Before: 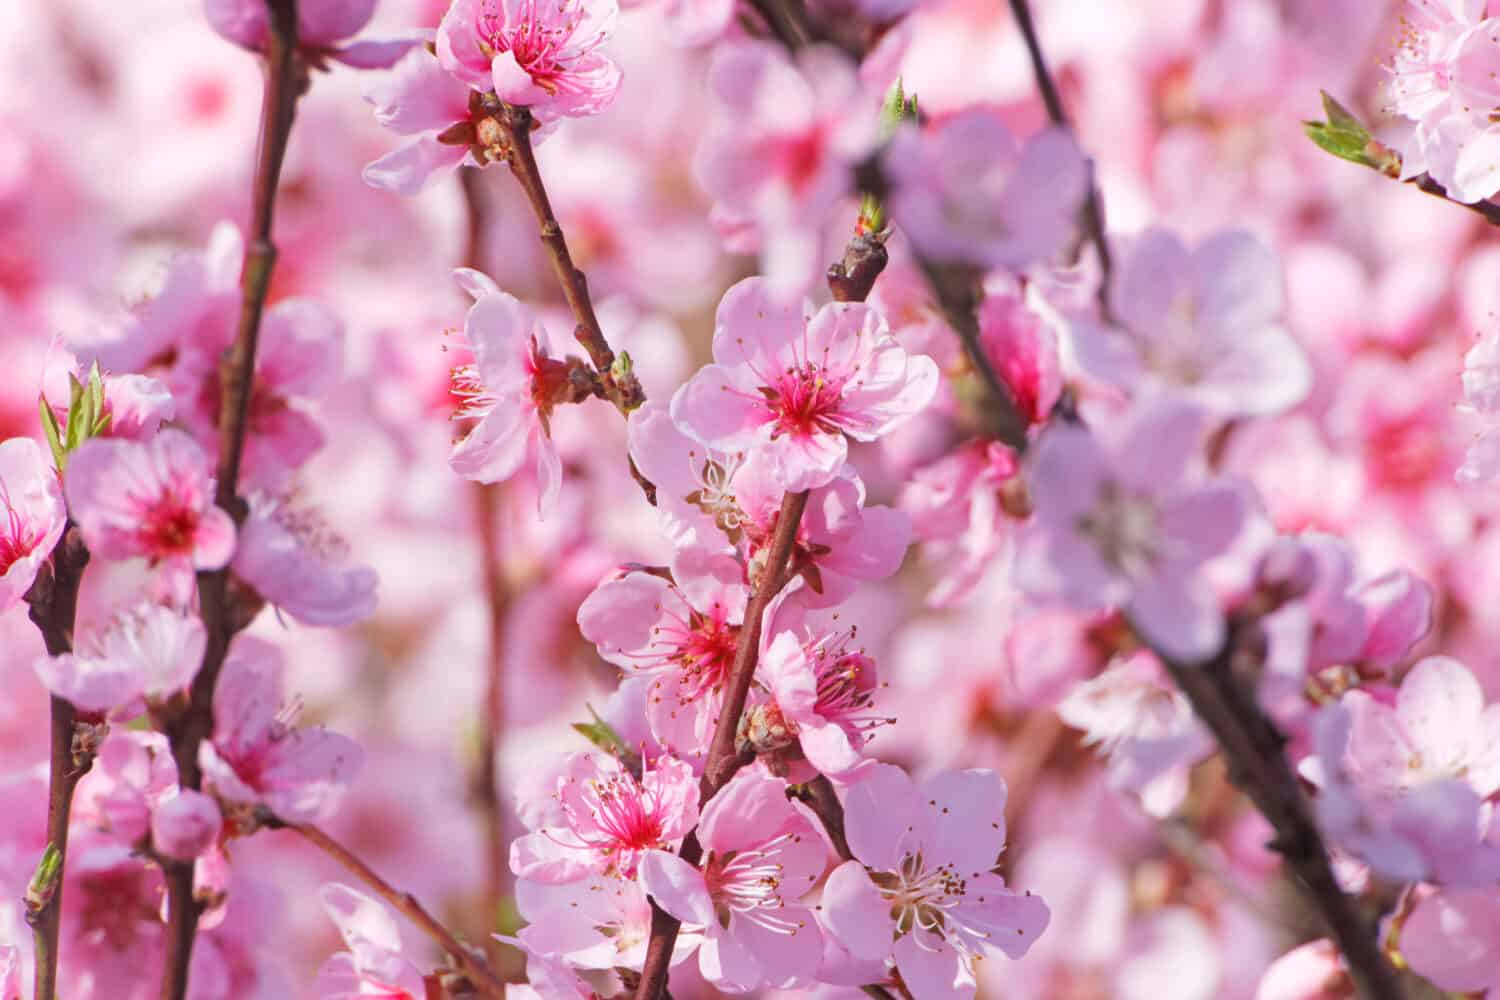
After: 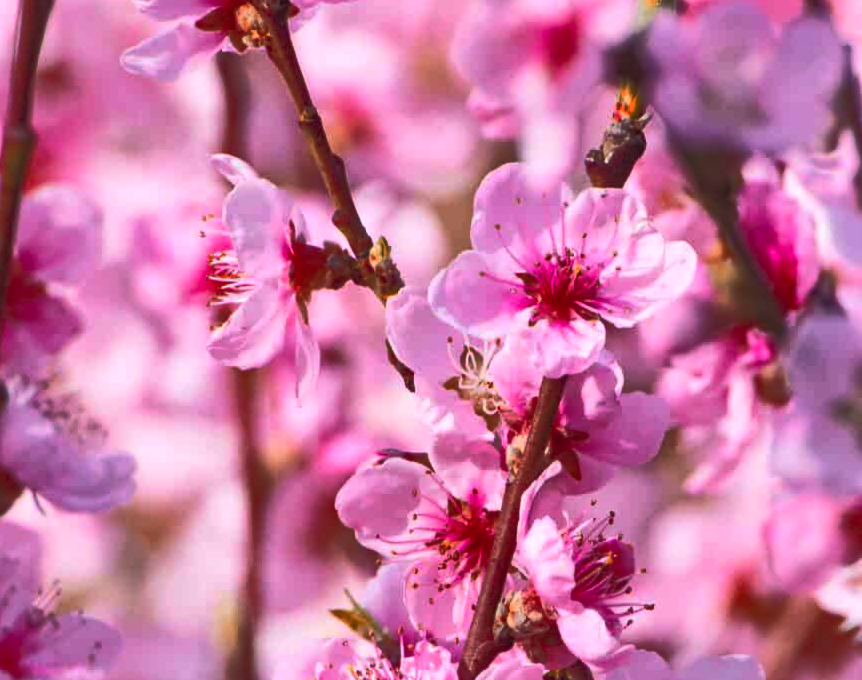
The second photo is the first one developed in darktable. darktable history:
contrast brightness saturation: contrast 0.202, brightness 0.16, saturation 0.221
crop: left 16.194%, top 11.468%, right 26.278%, bottom 20.478%
shadows and highlights: highlights -60.06
tone equalizer: on, module defaults
color balance rgb: perceptual saturation grading › global saturation 19.612%, perceptual brilliance grading › highlights 1.983%, perceptual brilliance grading › mid-tones -50.283%, perceptual brilliance grading › shadows -49.705%, global vibrance 33.798%
local contrast: mode bilateral grid, contrast 14, coarseness 35, detail 104%, midtone range 0.2
color zones: curves: ch2 [(0, 0.5) (0.084, 0.497) (0.323, 0.335) (0.4, 0.497) (1, 0.5)]
